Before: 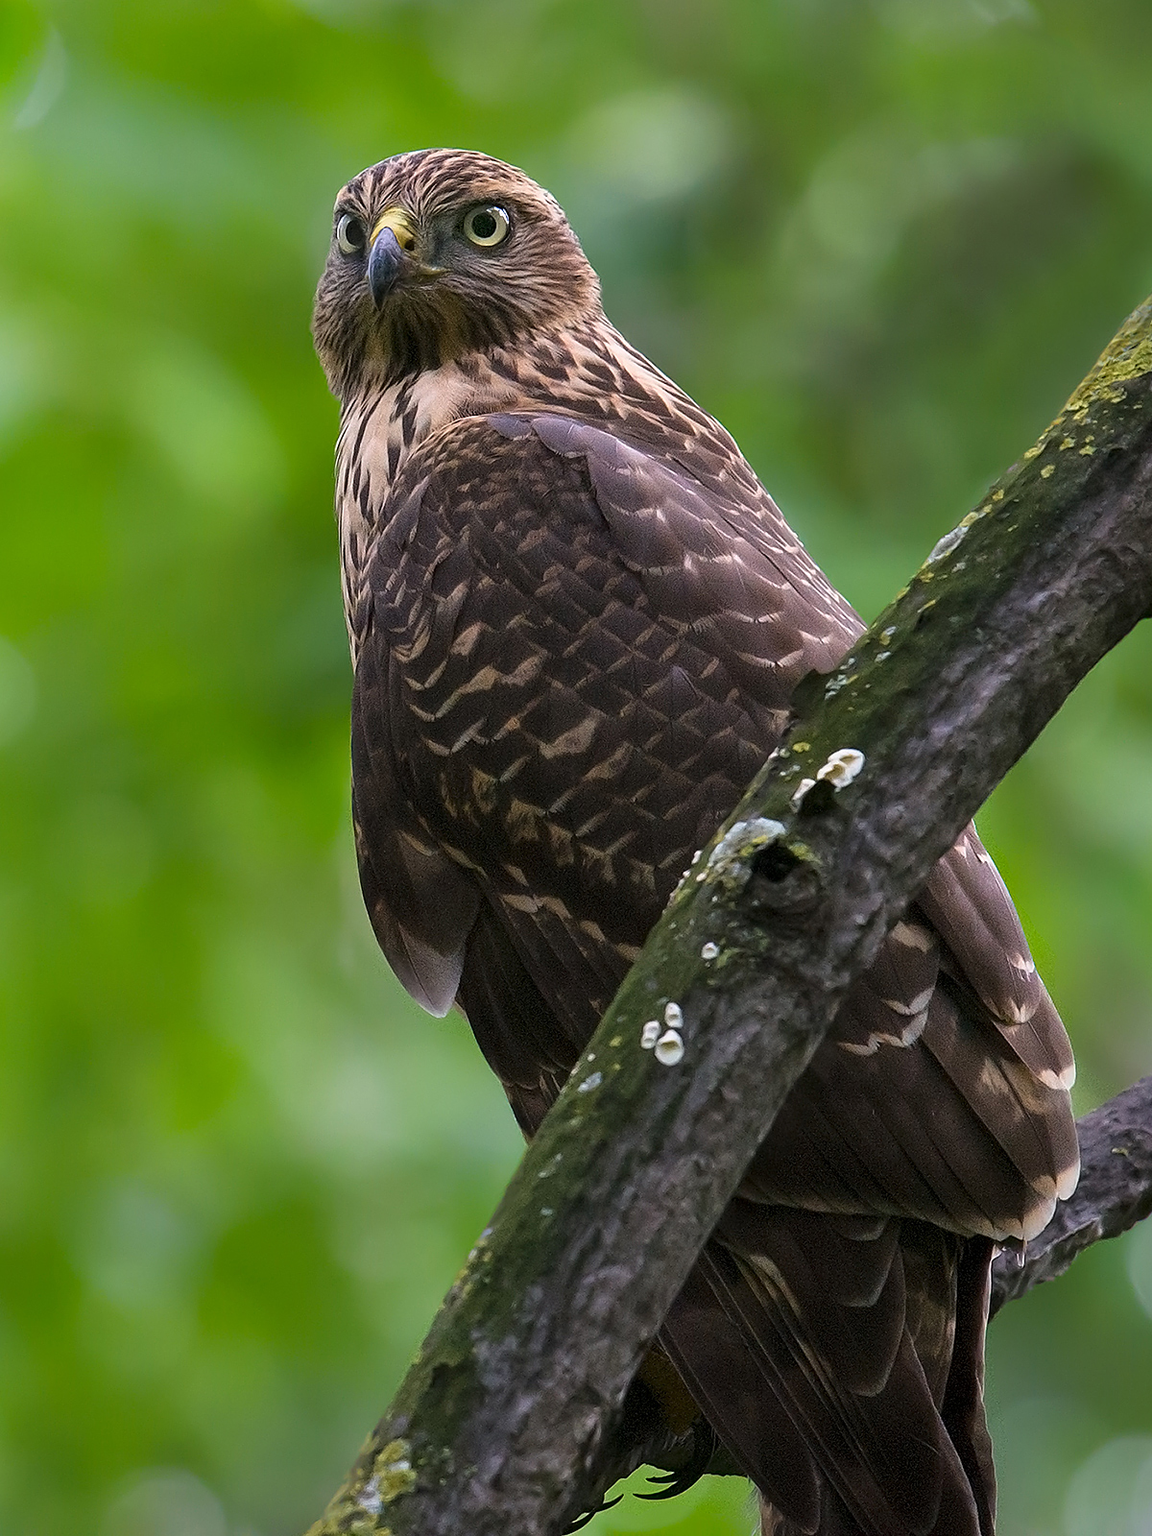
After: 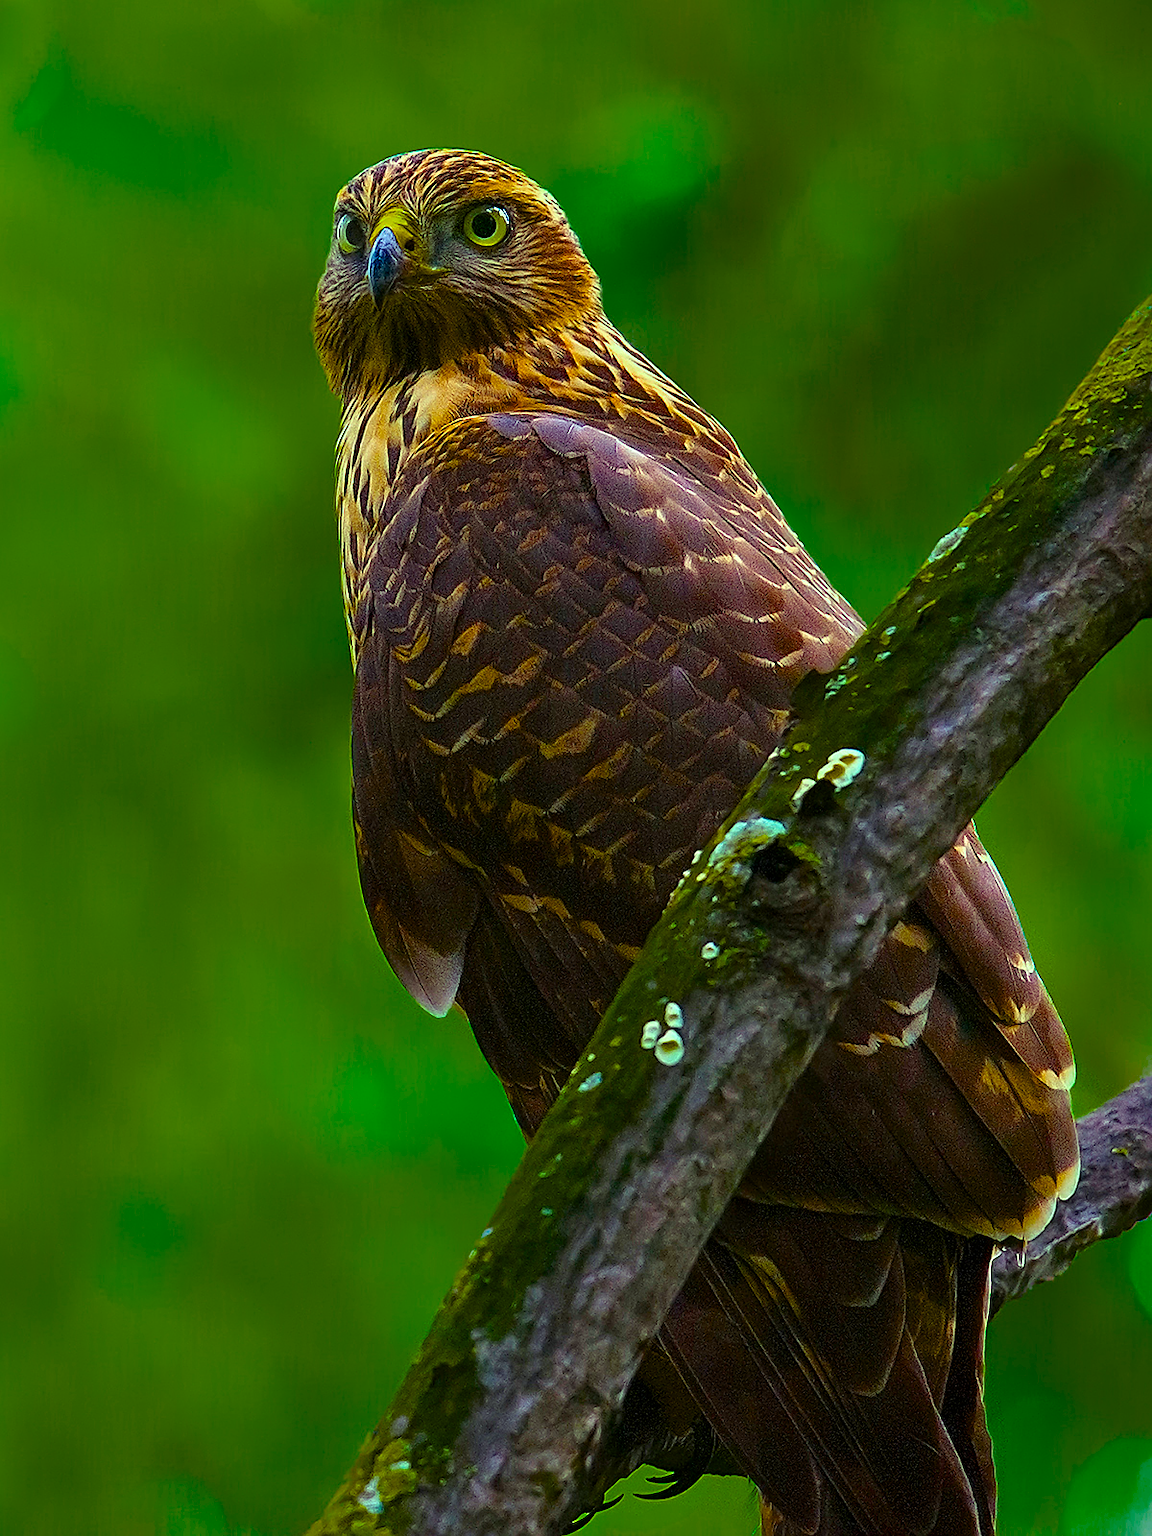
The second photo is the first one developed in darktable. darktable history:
color balance rgb: highlights gain › luminance 15.269%, highlights gain › chroma 6.898%, highlights gain › hue 122.88°, linear chroma grading › global chroma 14.52%, perceptual saturation grading › global saturation 65.853%, perceptual saturation grading › highlights 50.286%, perceptual saturation grading › shadows 29.749%, global vibrance 16.529%, saturation formula JzAzBz (2021)
sharpen: on, module defaults
